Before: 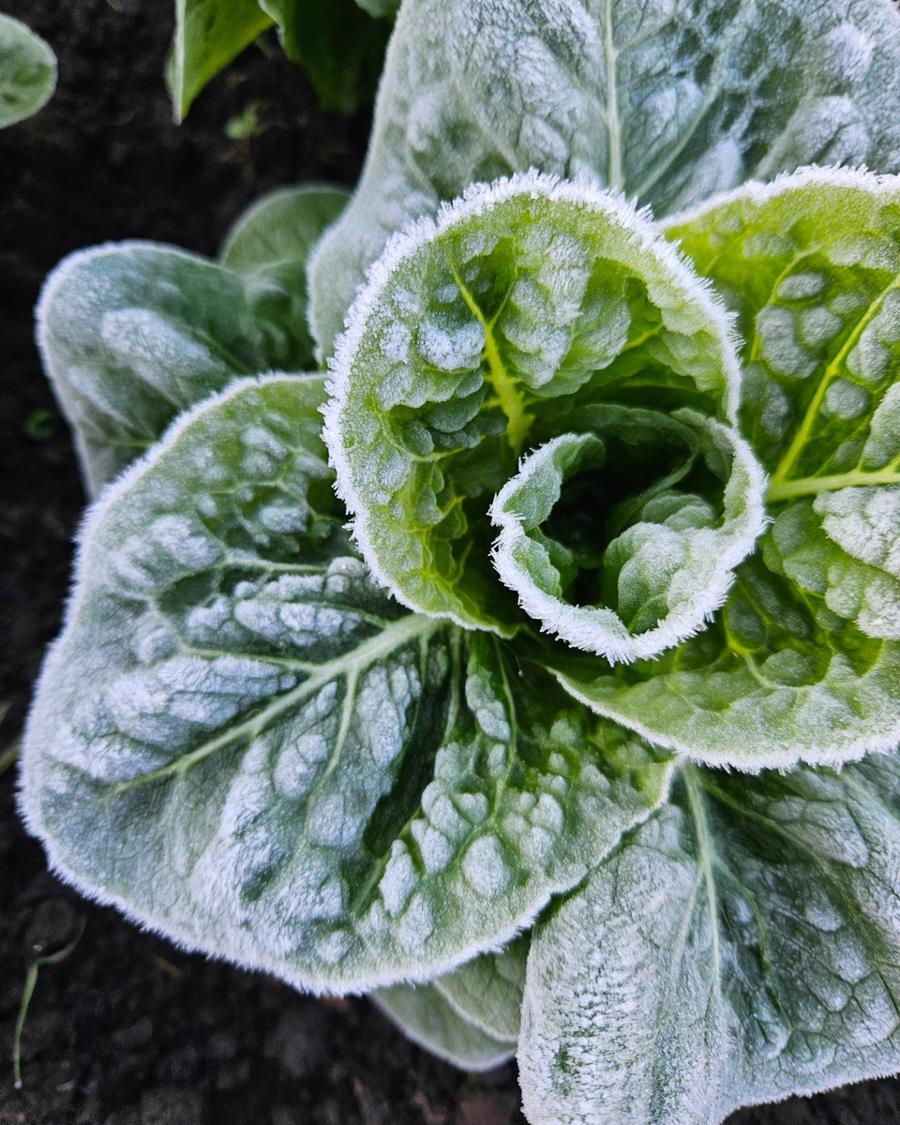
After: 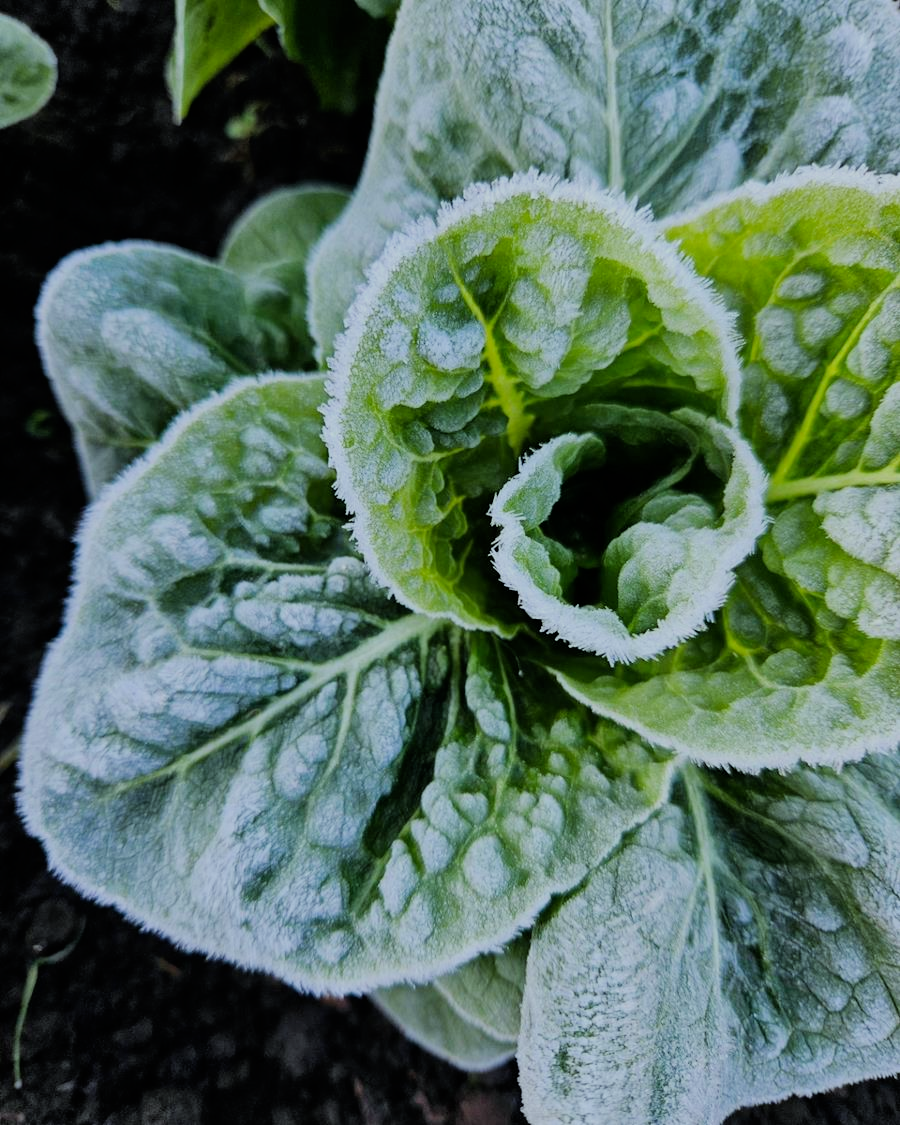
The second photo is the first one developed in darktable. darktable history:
color calibration: output R [0.999, 0.026, -0.11, 0], output G [-0.019, 1.037, -0.099, 0], output B [0.022, -0.023, 0.902, 0], illuminant Planckian (black body), adaptation linear Bradford (ICC v4), x 0.361, y 0.366, temperature 4494.54 K
filmic rgb: black relative exposure -7.65 EV, white relative exposure 4.56 EV, threshold 5.95 EV, hardness 3.61, enable highlight reconstruction true
tone equalizer: mask exposure compensation -0.498 EV
